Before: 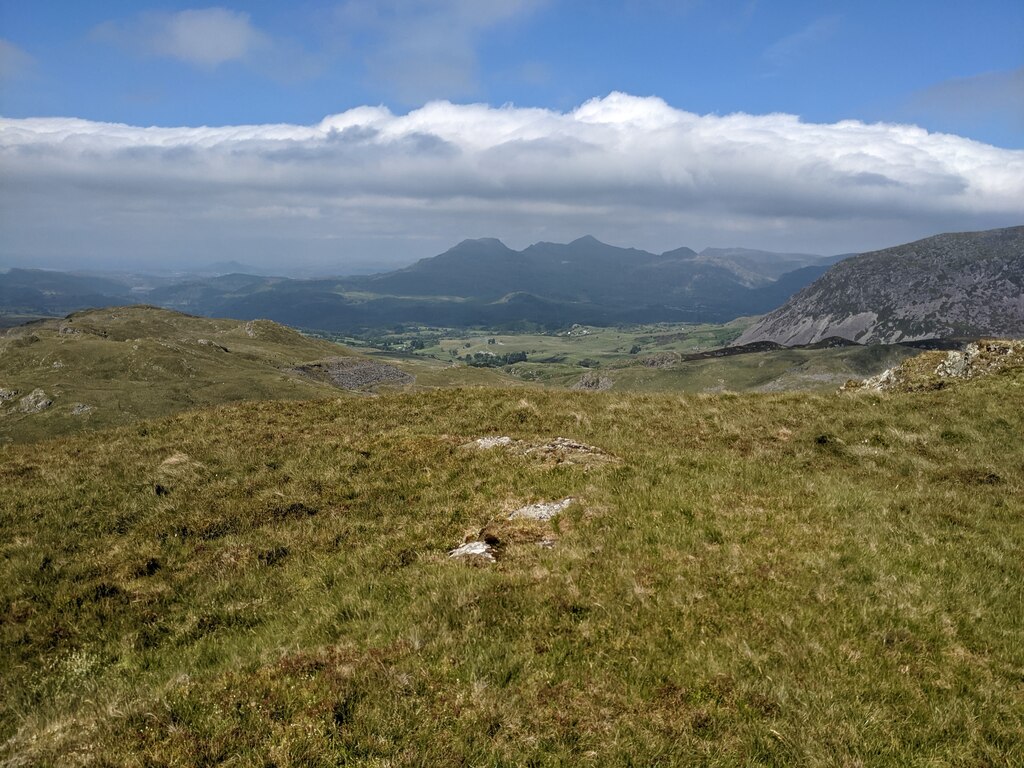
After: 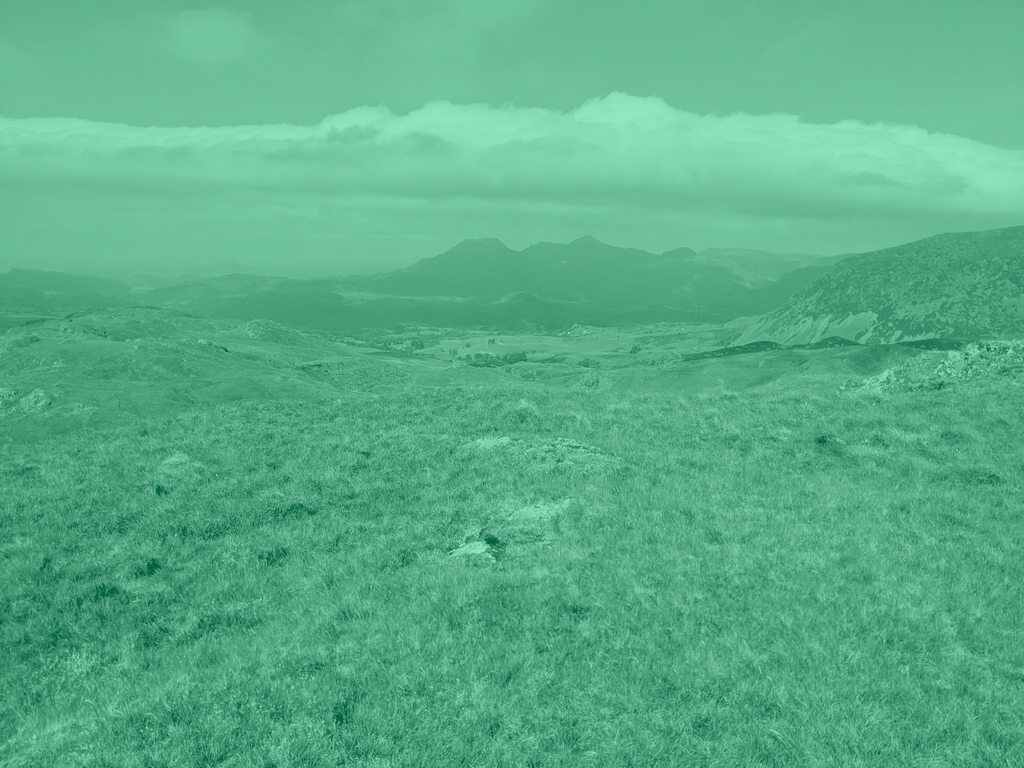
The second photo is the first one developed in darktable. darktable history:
colorize: hue 147.6°, saturation 65%, lightness 21.64%
contrast brightness saturation: contrast 0.14, brightness 0.21
sharpen: radius 2.883, amount 0.868, threshold 47.523
